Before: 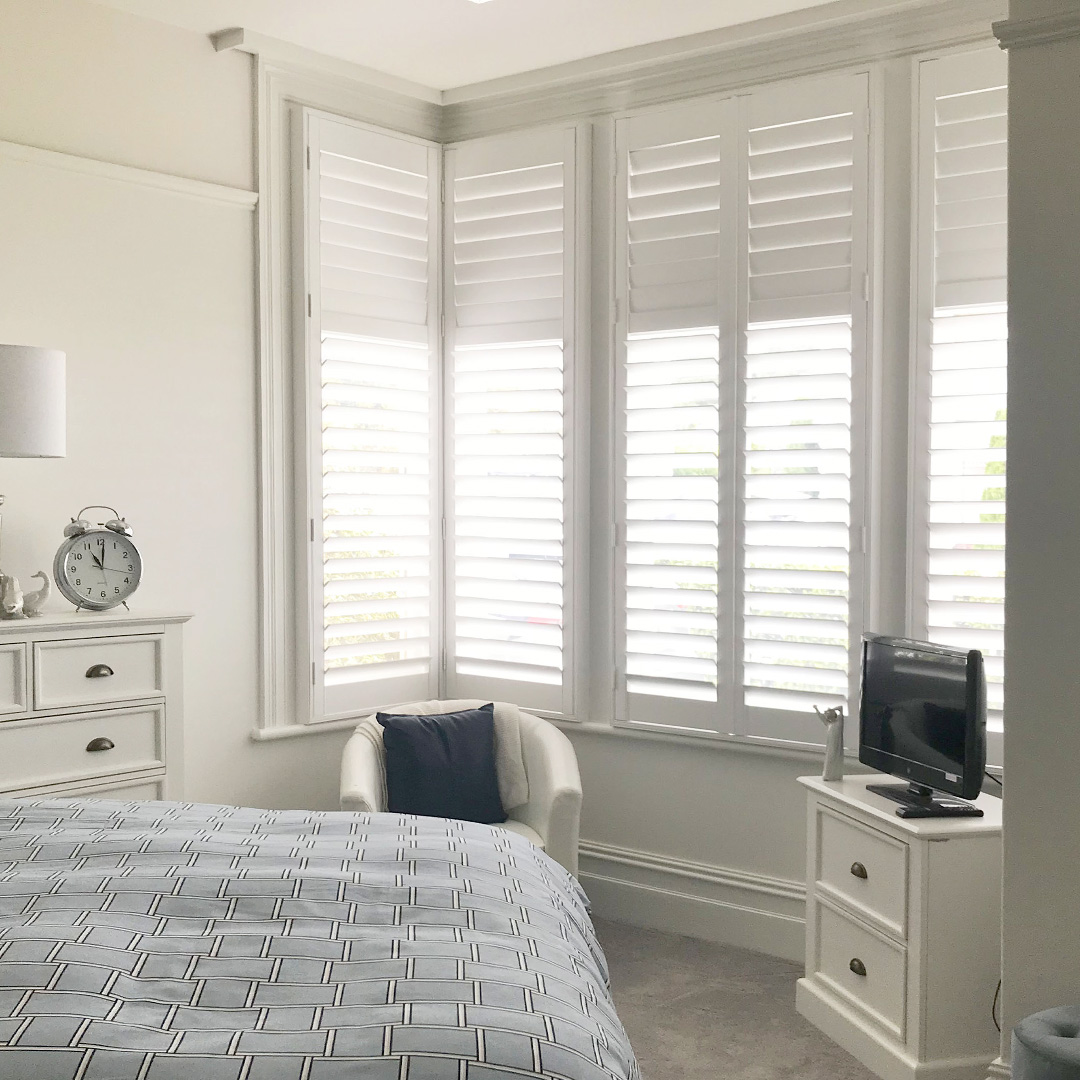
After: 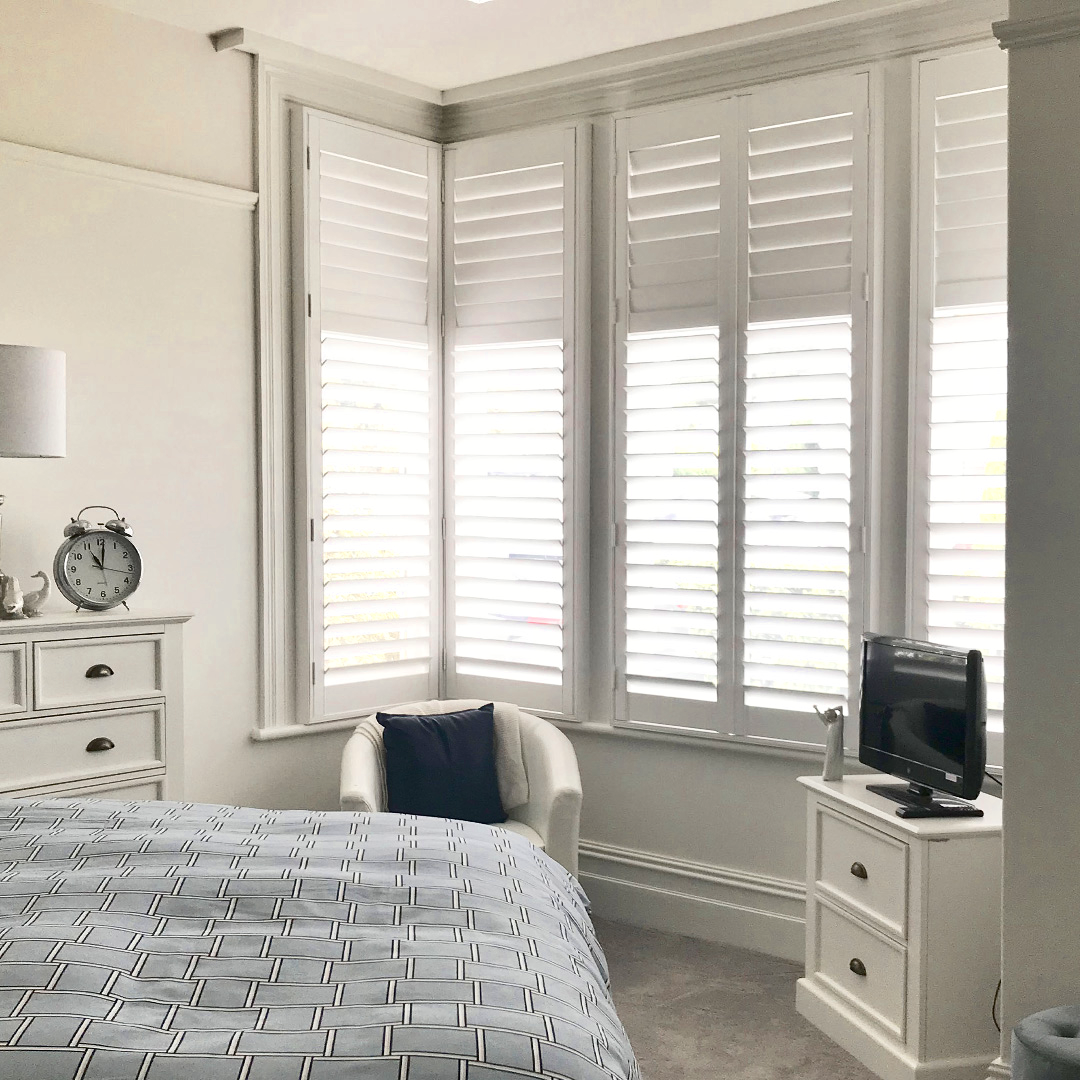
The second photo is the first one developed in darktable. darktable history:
color zones: curves: ch0 [(0, 0.473) (0.001, 0.473) (0.226, 0.548) (0.4, 0.589) (0.525, 0.54) (0.728, 0.403) (0.999, 0.473) (1, 0.473)]; ch1 [(0, 0.619) (0.001, 0.619) (0.234, 0.388) (0.4, 0.372) (0.528, 0.422) (0.732, 0.53) (0.999, 0.619) (1, 0.619)]; ch2 [(0, 0.547) (0.001, 0.547) (0.226, 0.45) (0.4, 0.525) (0.525, 0.585) (0.8, 0.511) (0.999, 0.547) (1, 0.547)]
contrast brightness saturation: contrast 0.165, saturation 0.318
shadows and highlights: shadows 53.05, soften with gaussian
